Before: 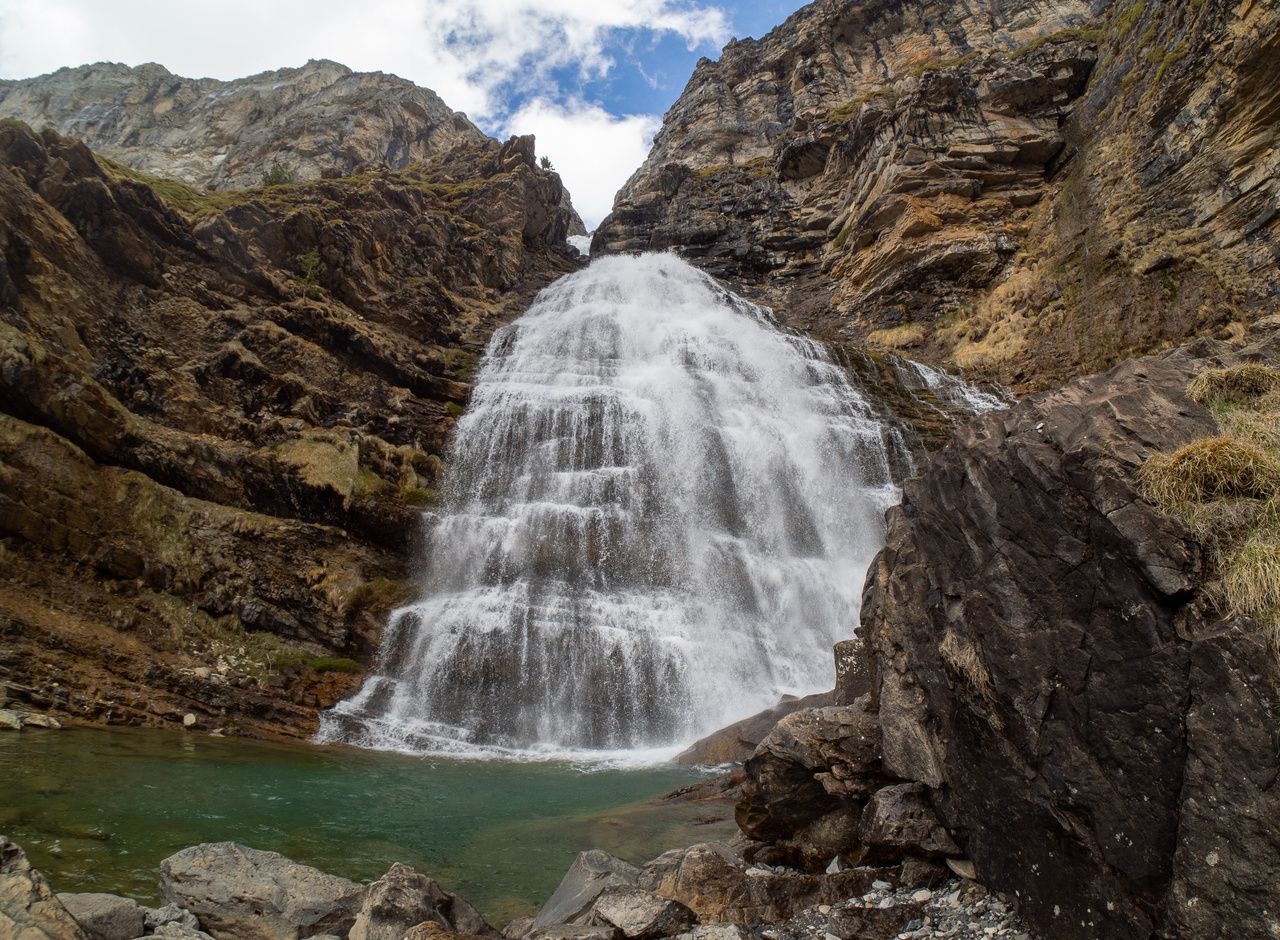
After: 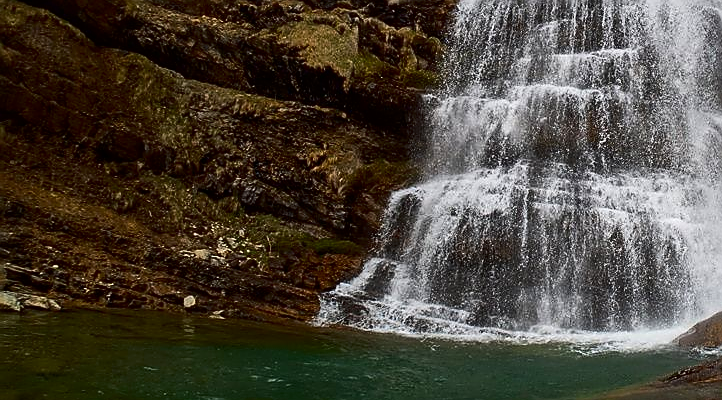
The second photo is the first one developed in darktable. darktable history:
contrast brightness saturation: contrast 0.19, brightness -0.11, saturation 0.21
sharpen: radius 1.4, amount 1.25, threshold 0.7
crop: top 44.483%, right 43.593%, bottom 12.892%
